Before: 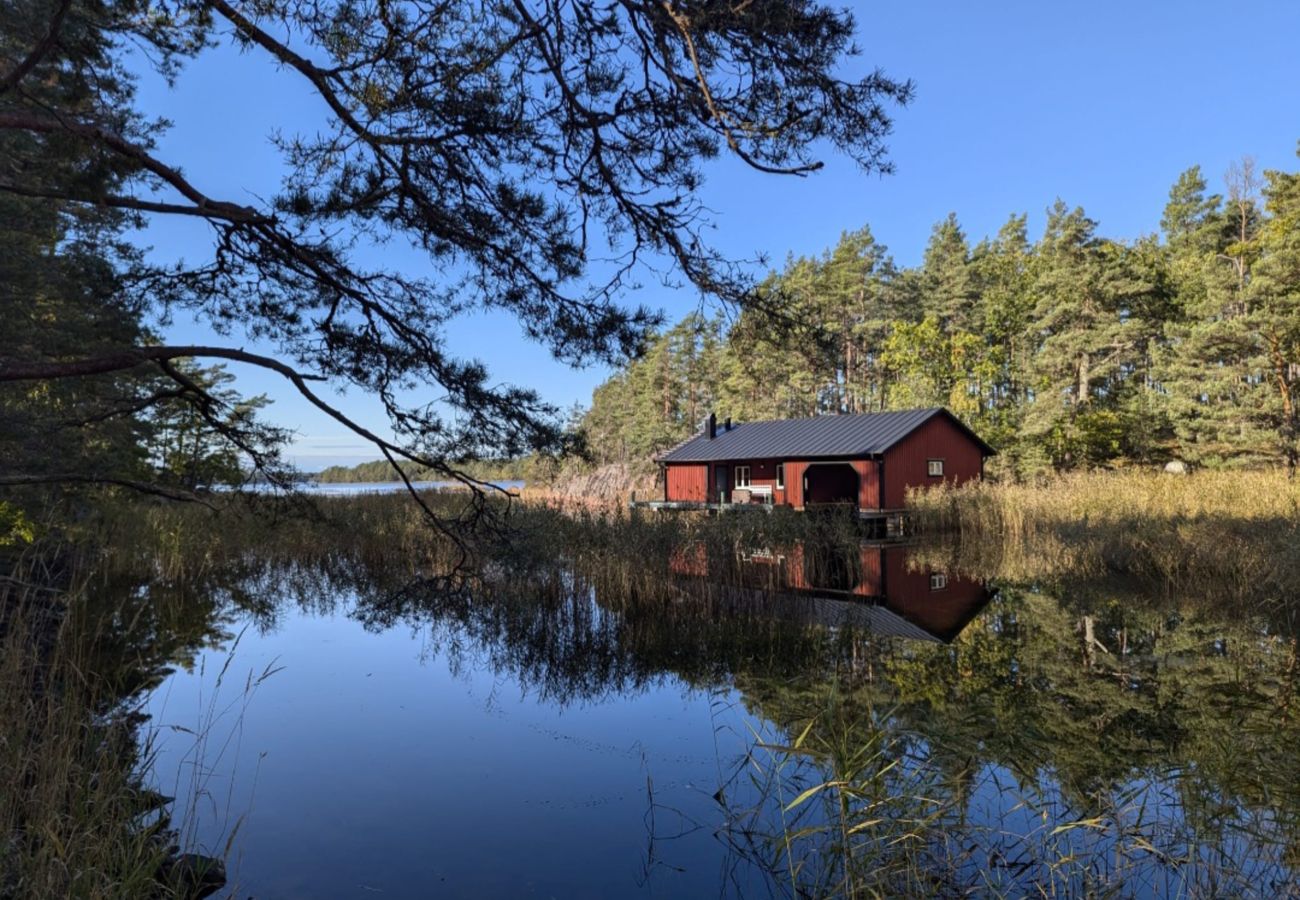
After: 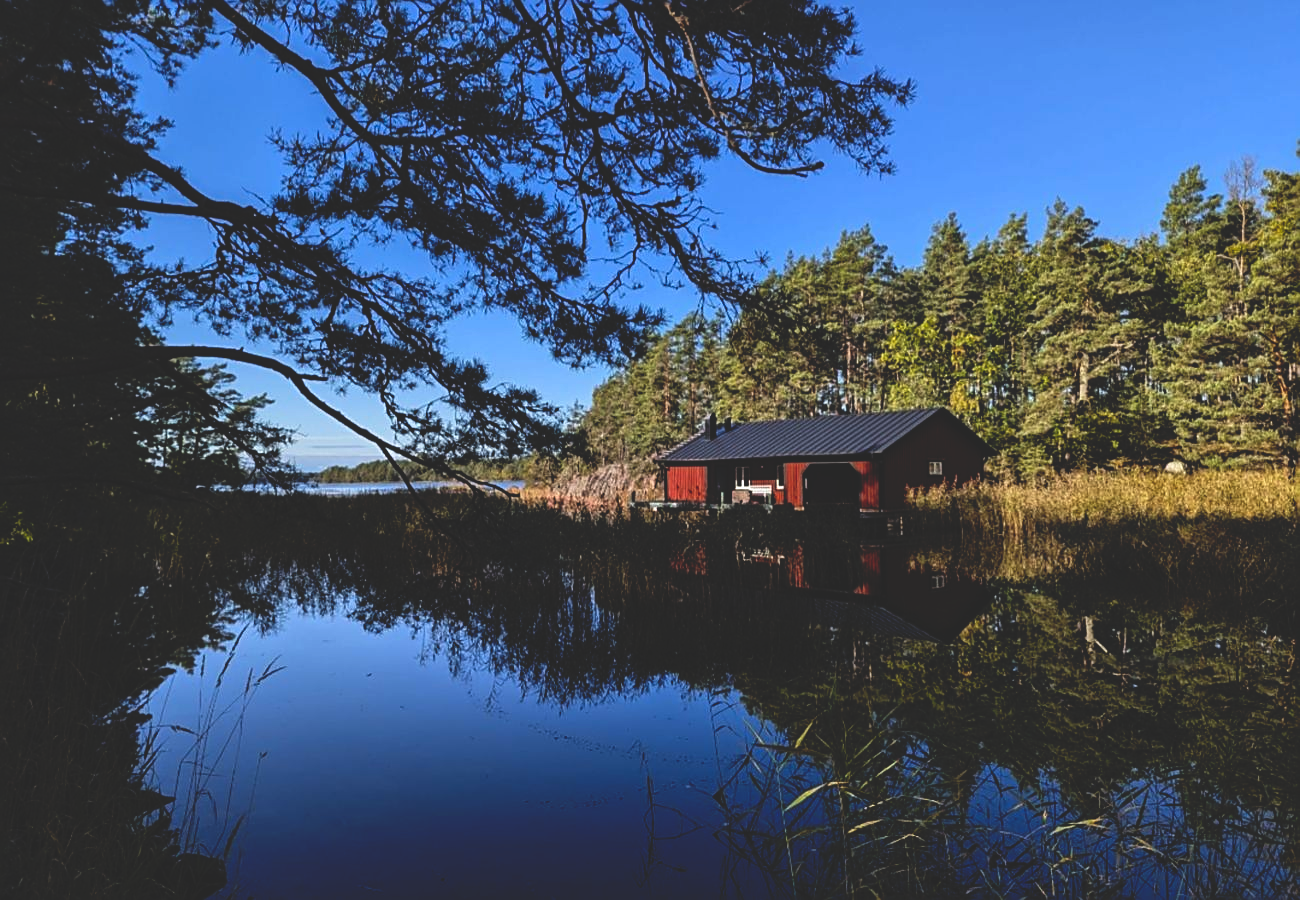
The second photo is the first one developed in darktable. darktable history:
sharpen: on, module defaults
base curve: curves: ch0 [(0, 0.02) (0.083, 0.036) (1, 1)], preserve colors none
